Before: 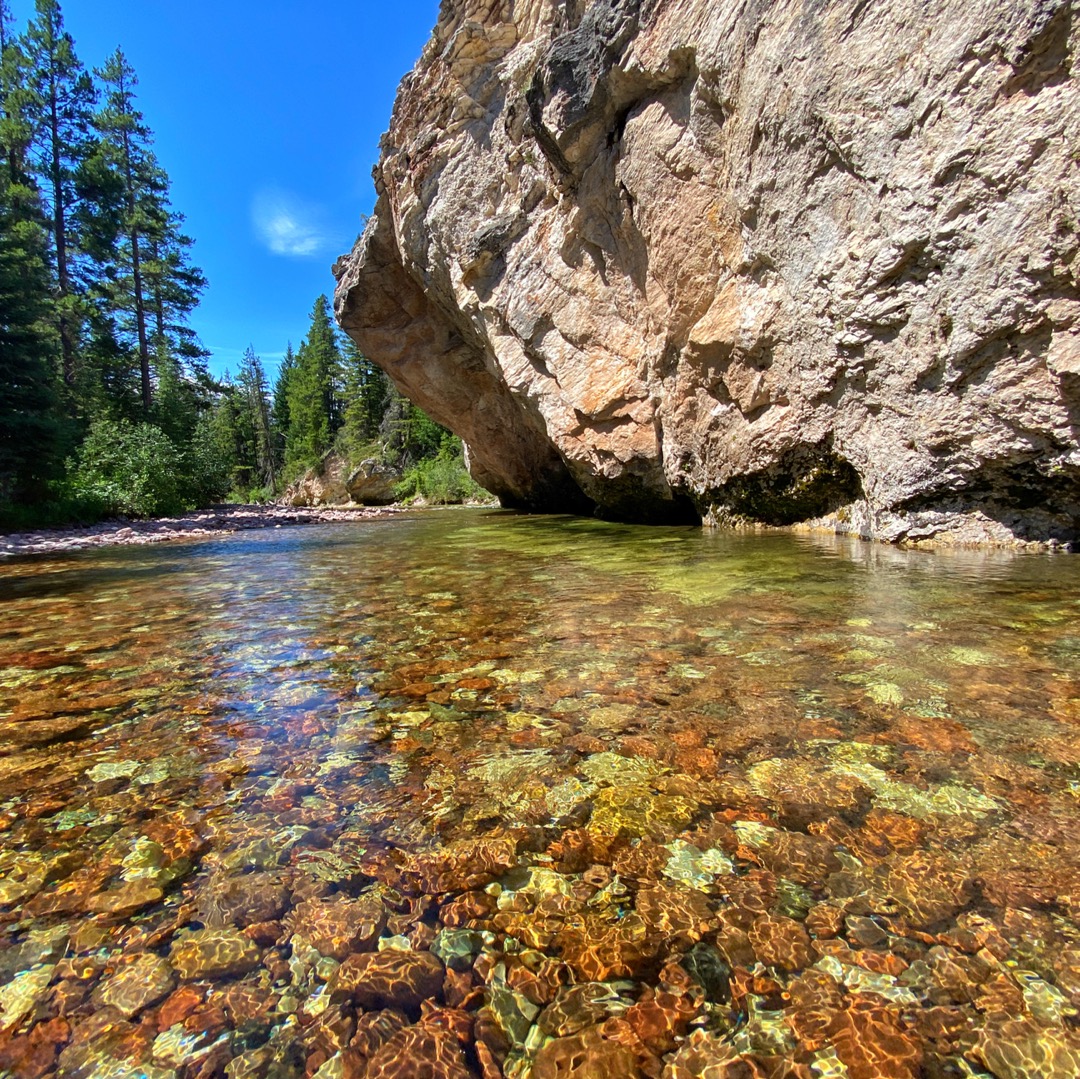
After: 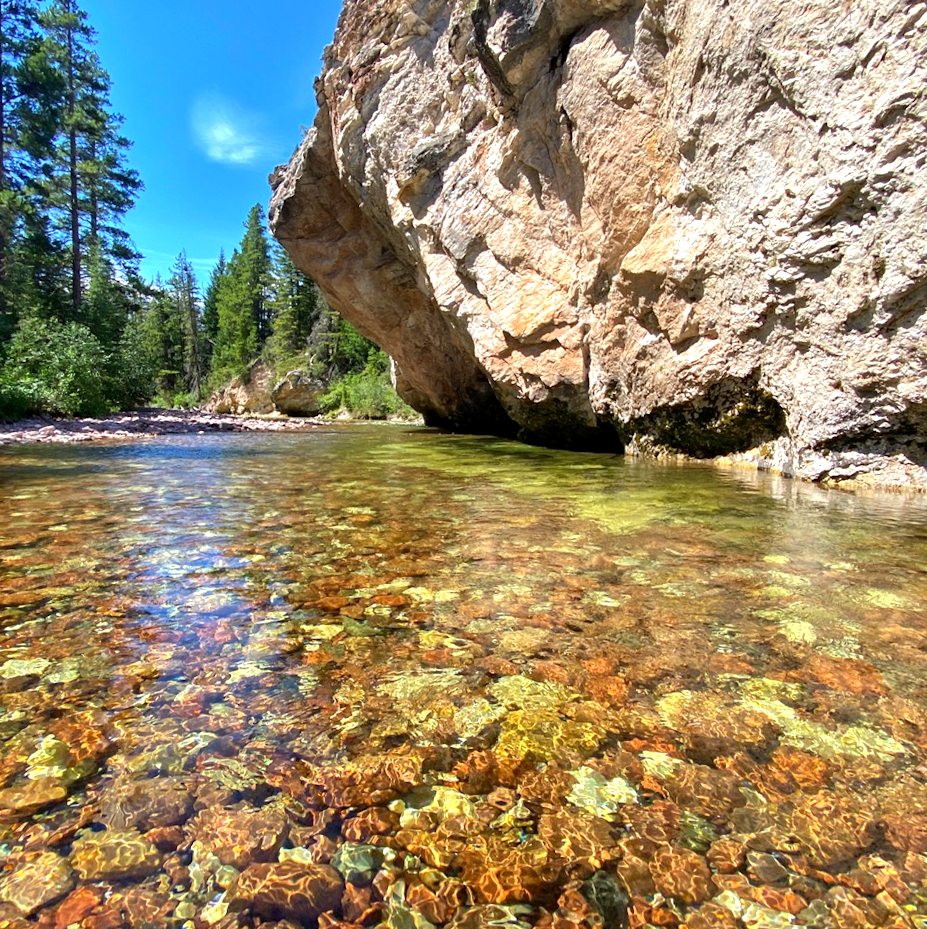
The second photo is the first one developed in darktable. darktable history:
exposure: black level correction 0.001, exposure 0.499 EV, compensate exposure bias true, compensate highlight preservation false
crop and rotate: angle -3.03°, left 5.063%, top 5.222%, right 4.615%, bottom 4.157%
